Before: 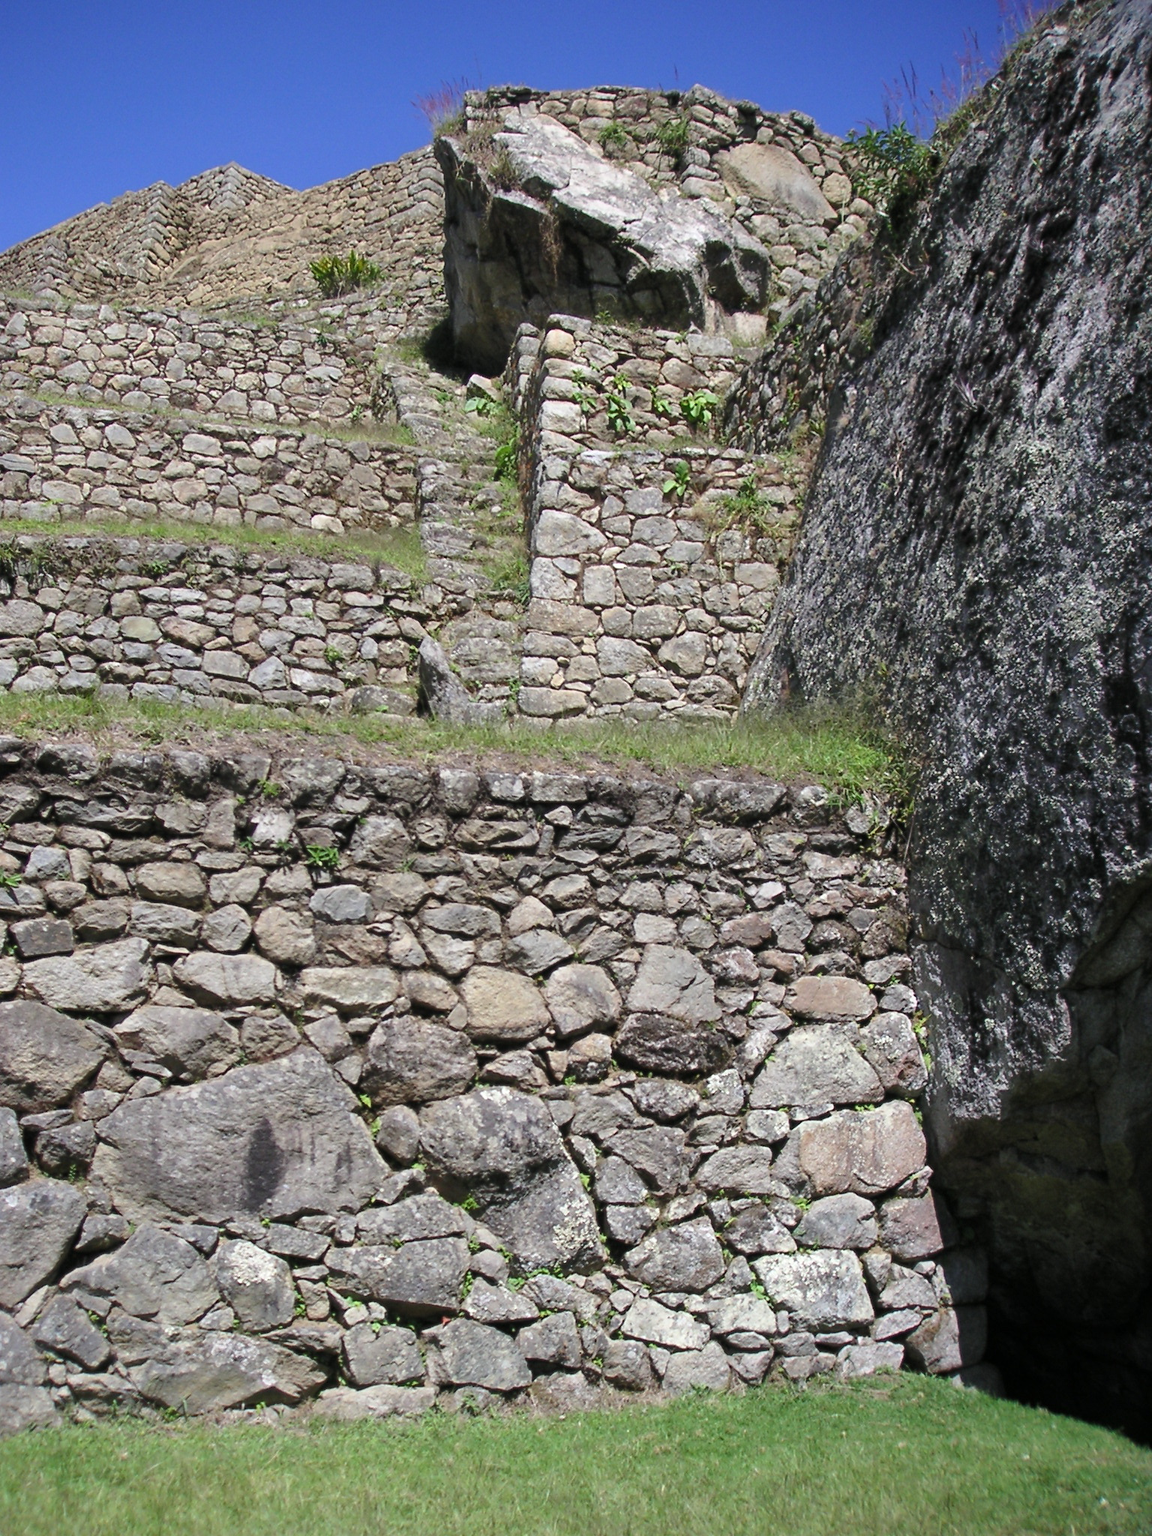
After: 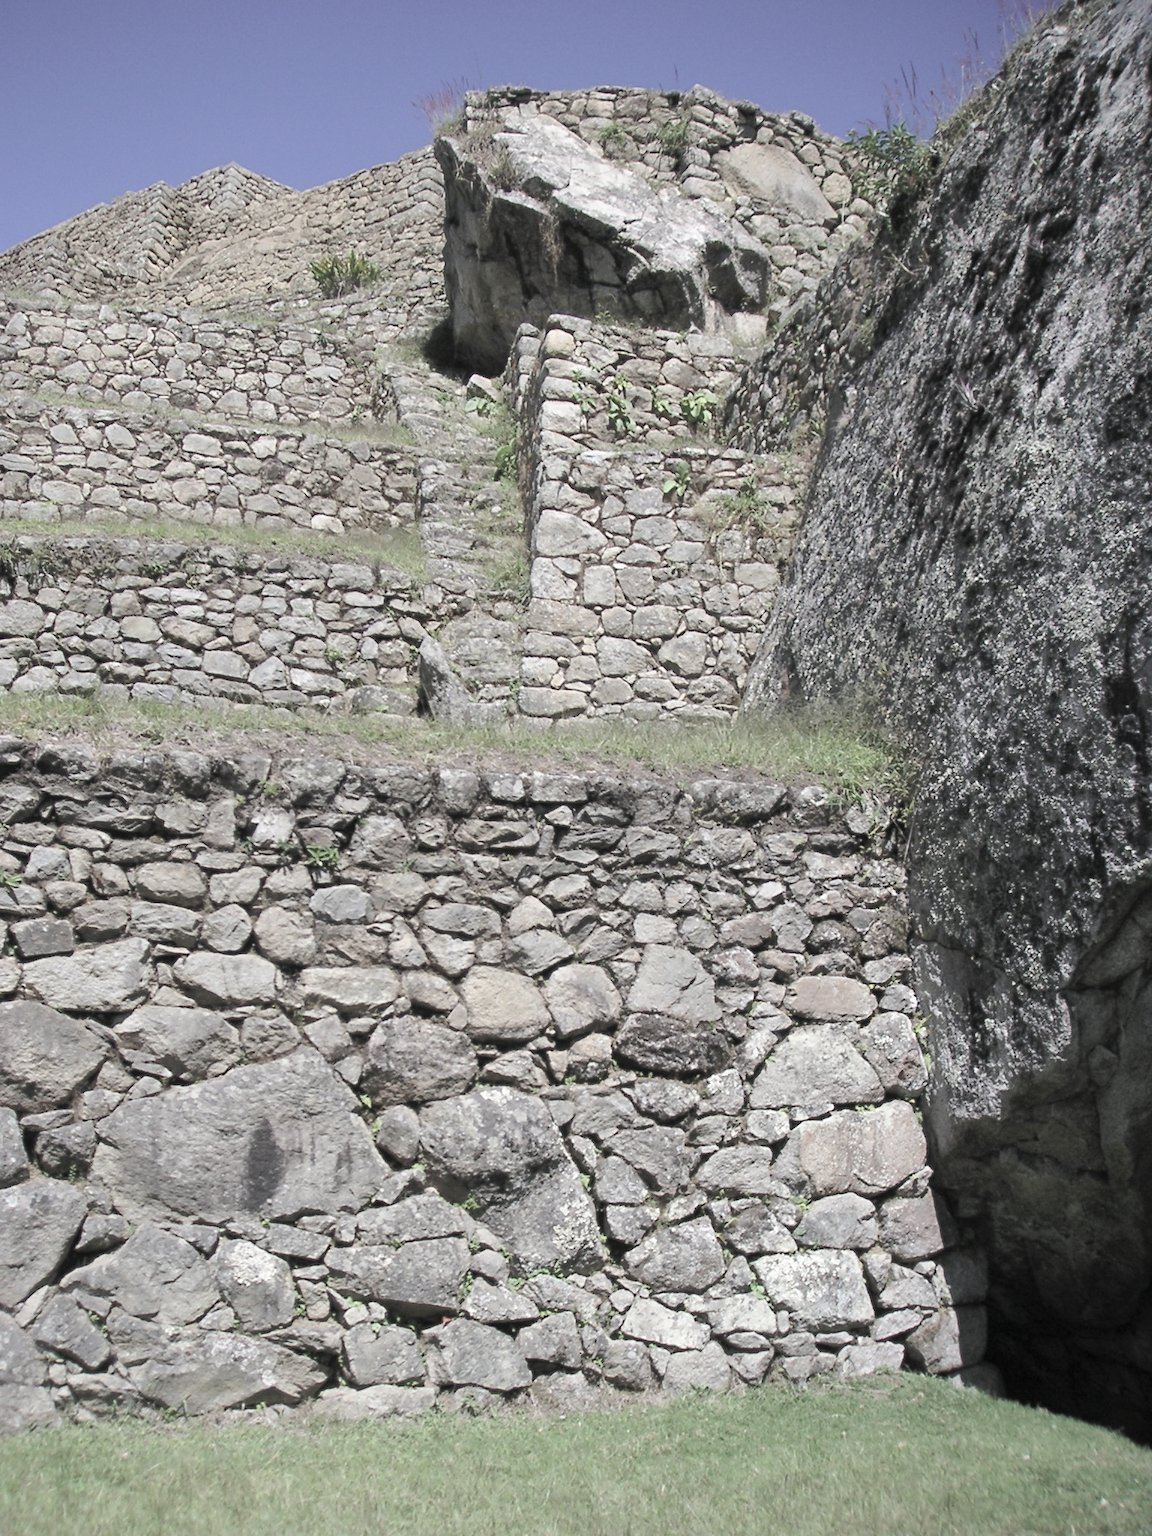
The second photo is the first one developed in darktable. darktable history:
contrast brightness saturation: brightness 0.183, saturation -0.516
